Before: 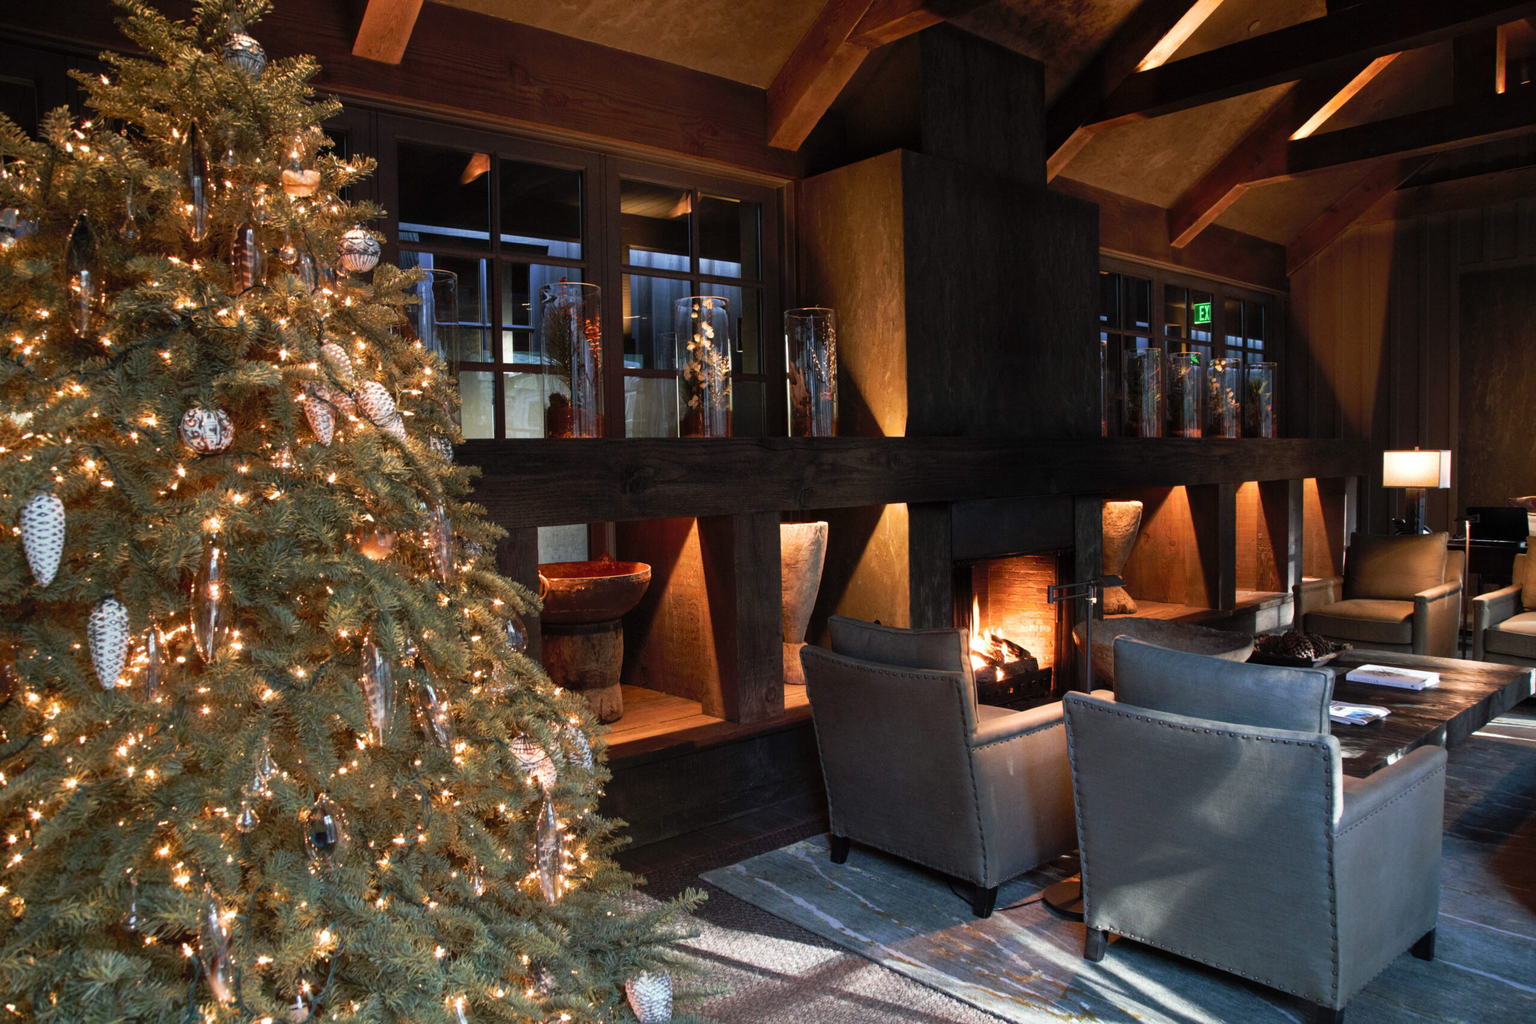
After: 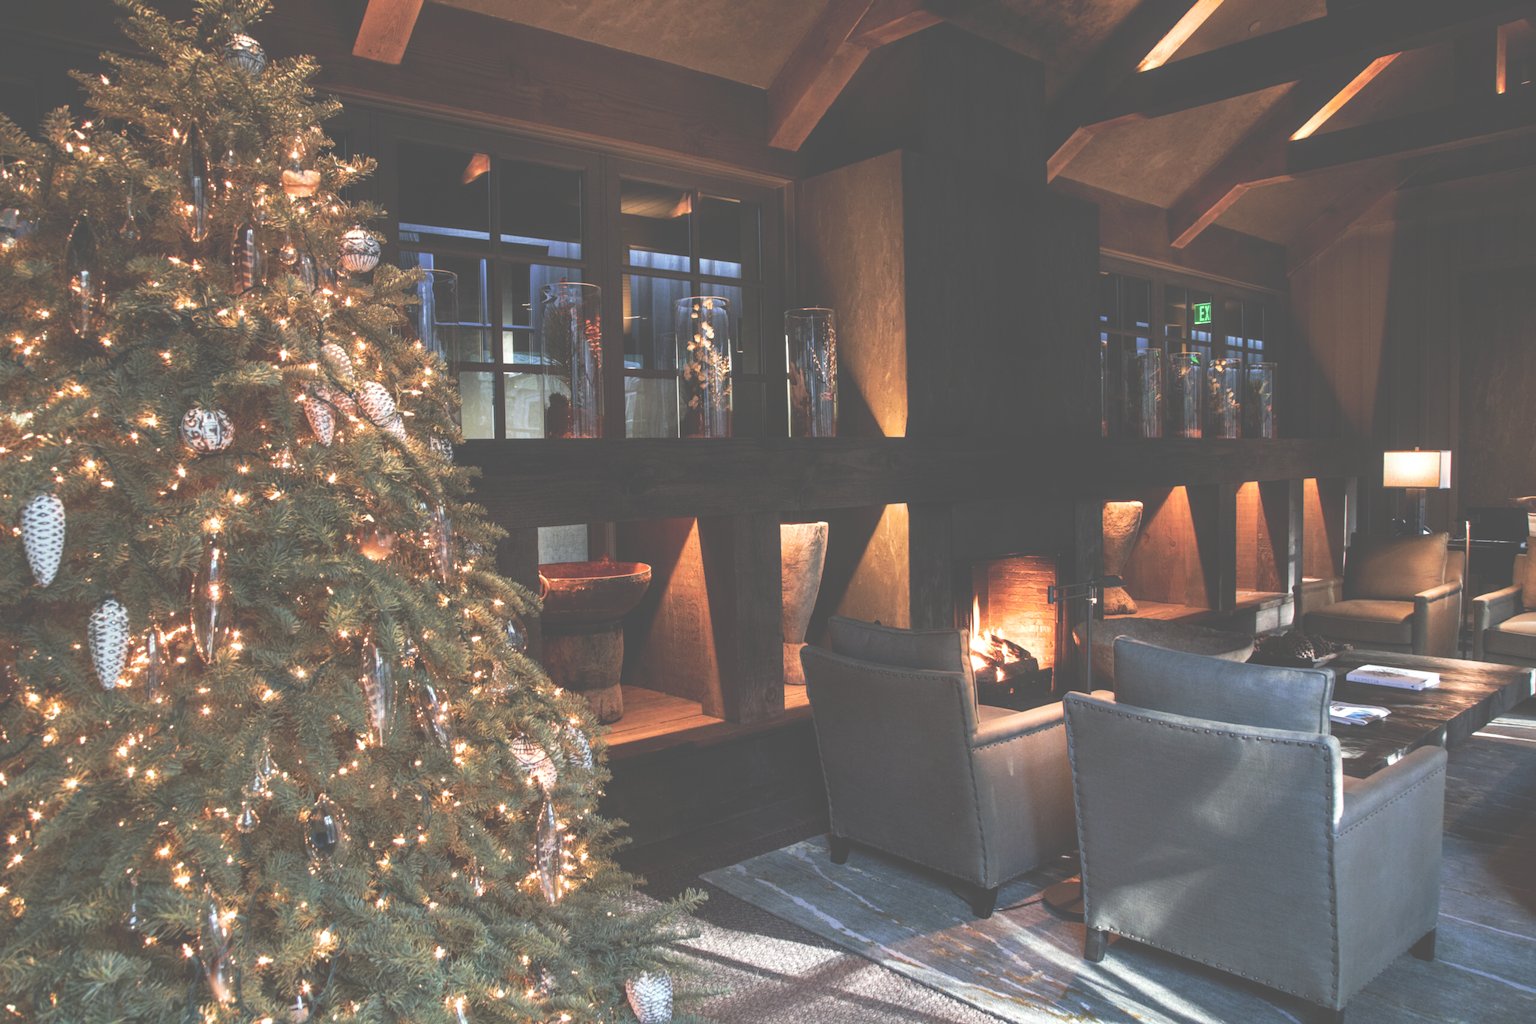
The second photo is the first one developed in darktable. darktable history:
exposure: black level correction -0.086, compensate highlight preservation false
local contrast: on, module defaults
